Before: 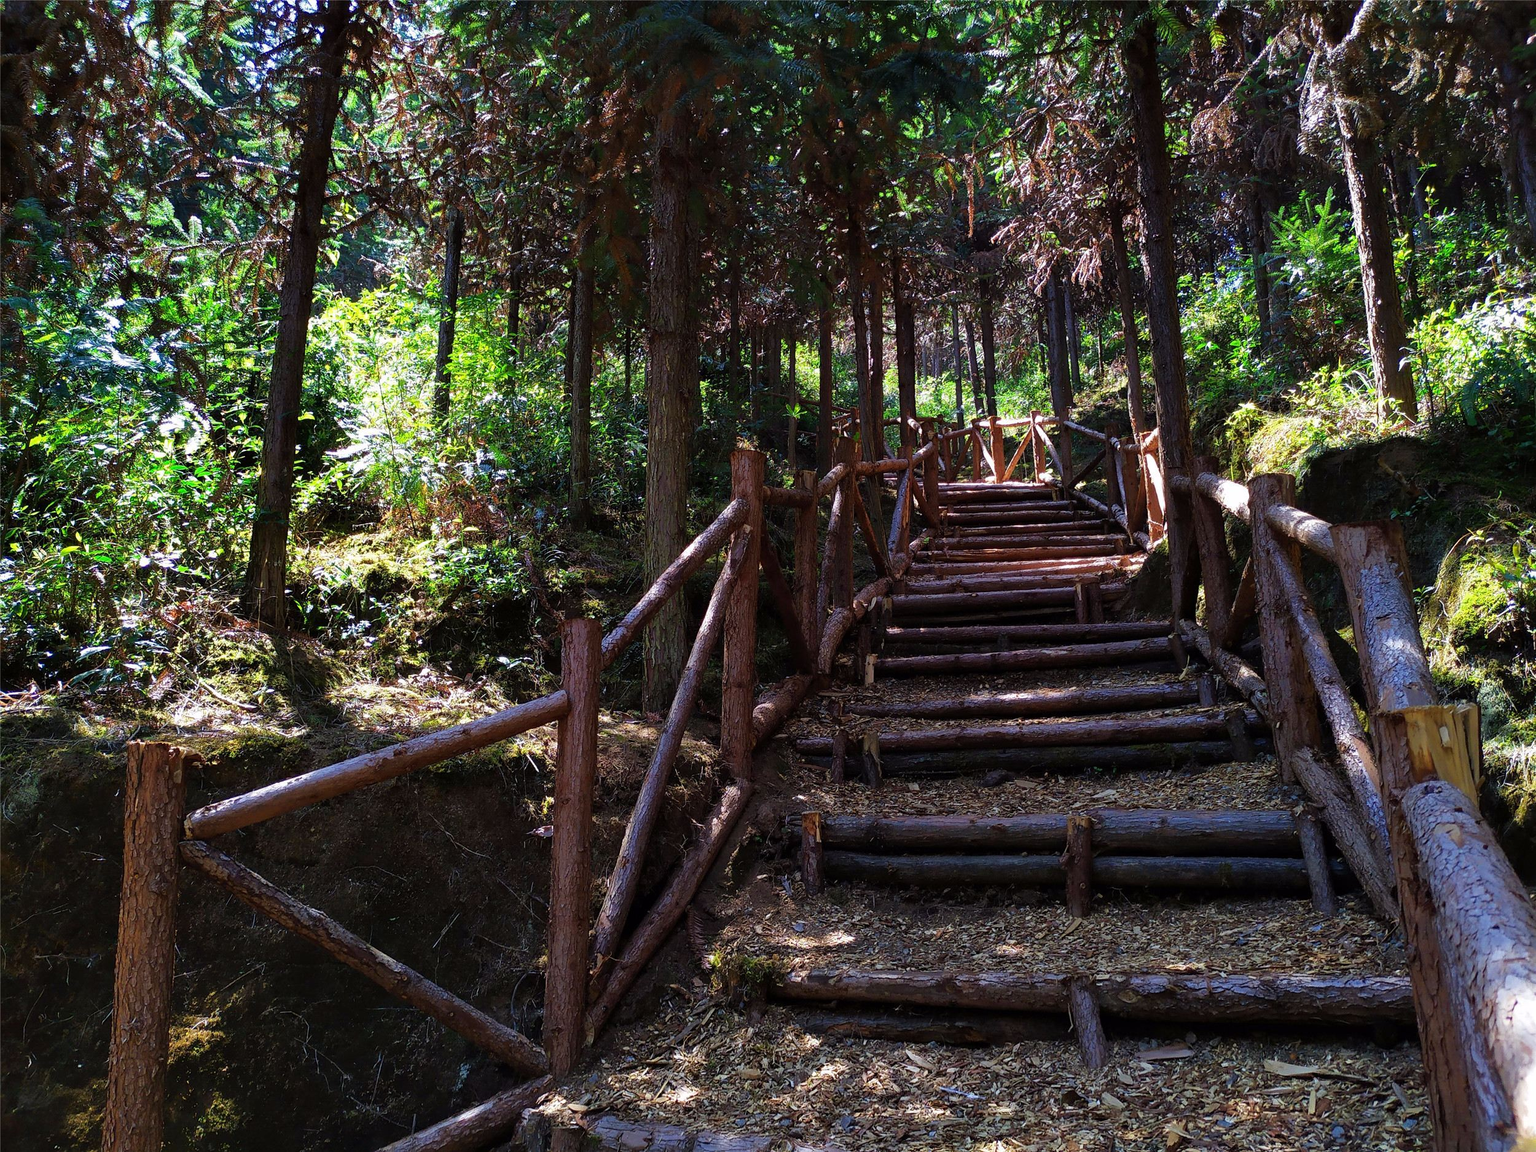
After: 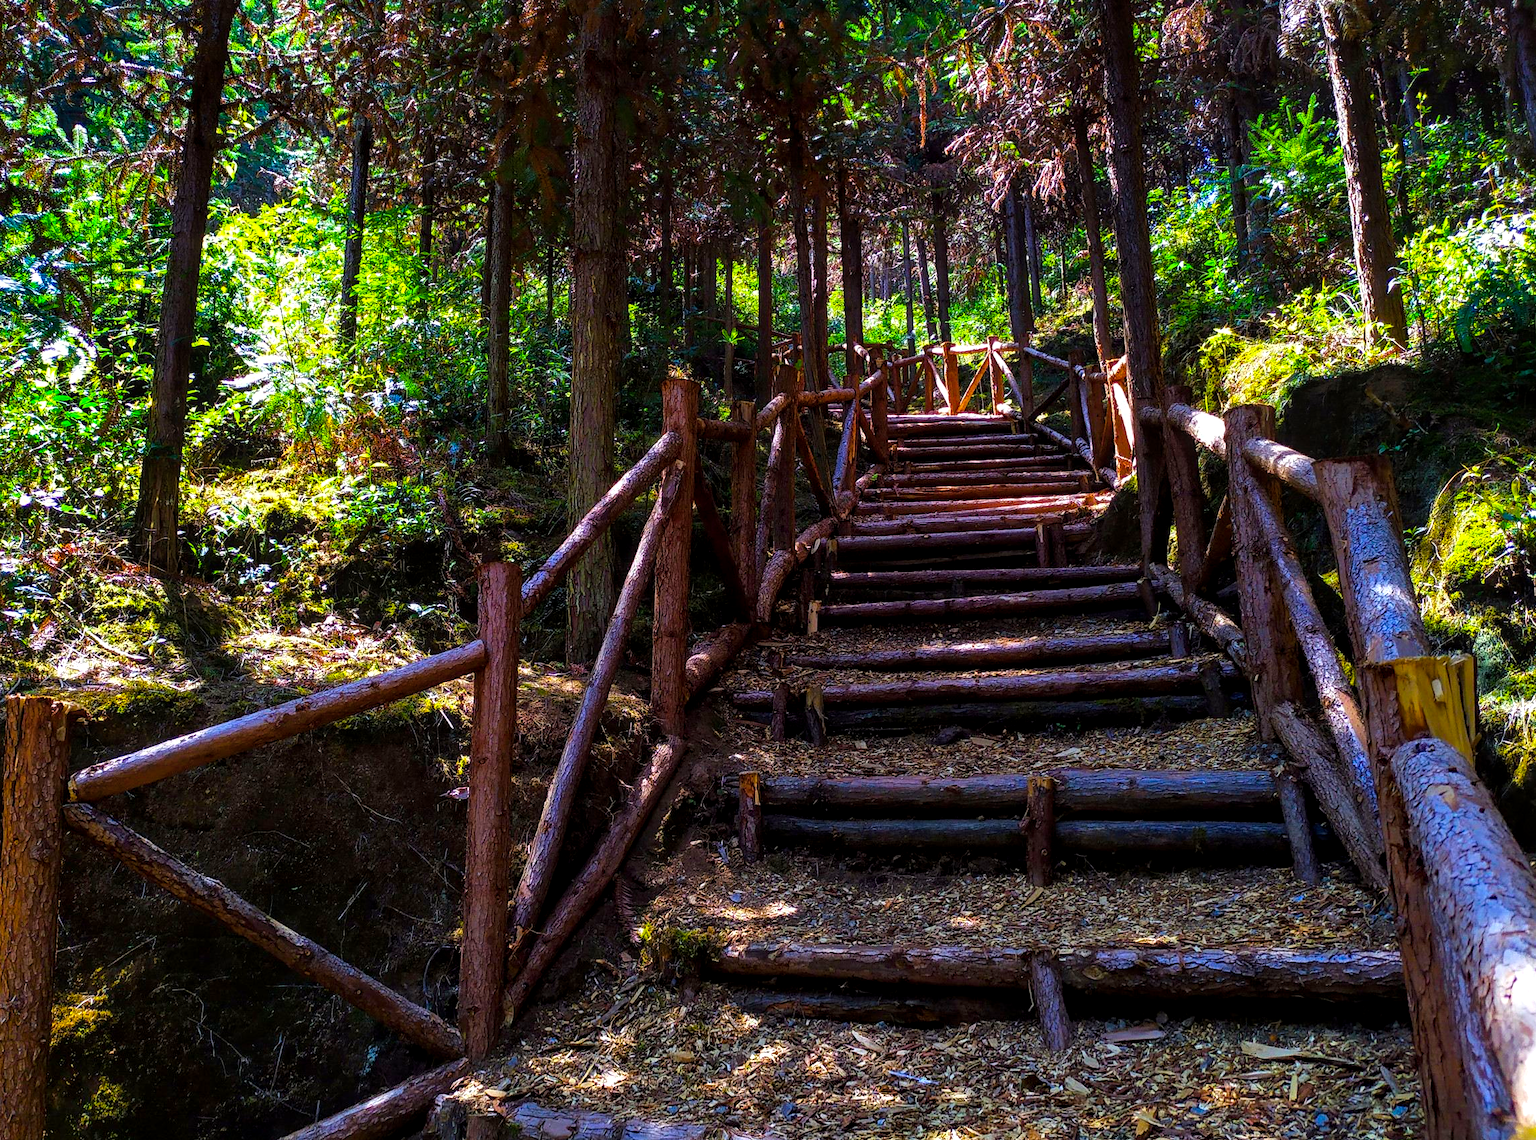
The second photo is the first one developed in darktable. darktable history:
color balance rgb: white fulcrum 0.078 EV, linear chroma grading › shadows 9.459%, linear chroma grading › highlights 10.165%, linear chroma grading › global chroma 15.406%, linear chroma grading › mid-tones 14.604%, perceptual saturation grading › global saturation 25.417%, global vibrance 25.034%, contrast 9.487%
local contrast: detail 130%
crop and rotate: left 7.954%, top 8.823%
